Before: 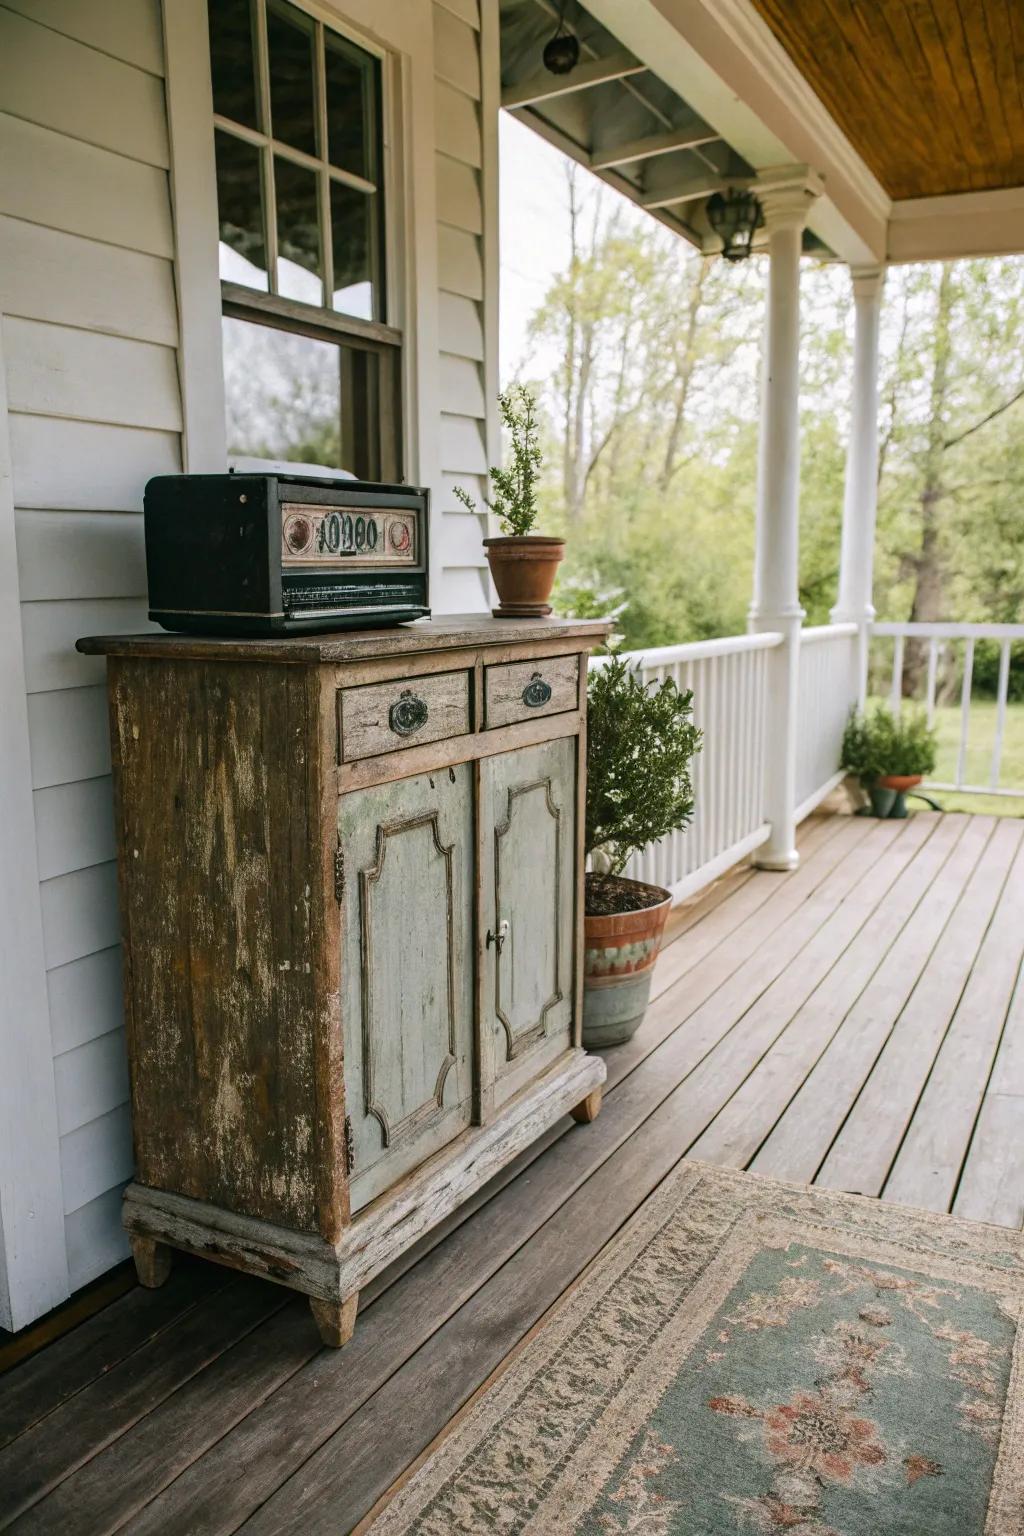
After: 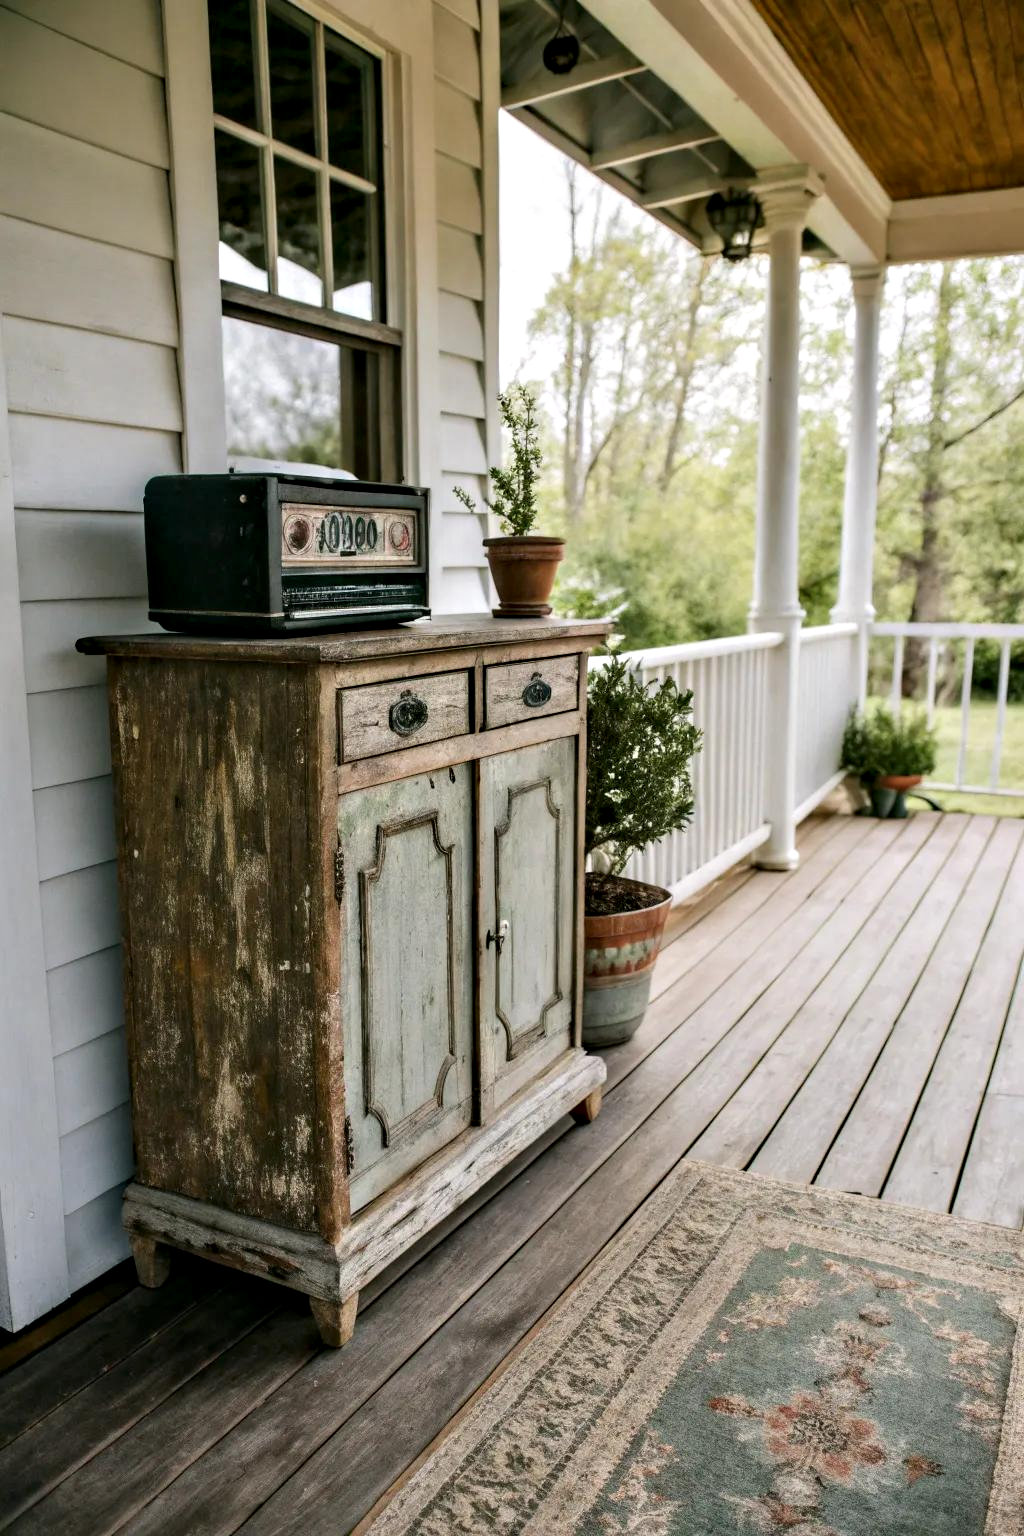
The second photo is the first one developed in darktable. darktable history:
contrast equalizer: octaves 7, y [[0.513, 0.565, 0.608, 0.562, 0.512, 0.5], [0.5 ×6], [0.5, 0.5, 0.5, 0.528, 0.598, 0.658], [0 ×6], [0 ×6]]
